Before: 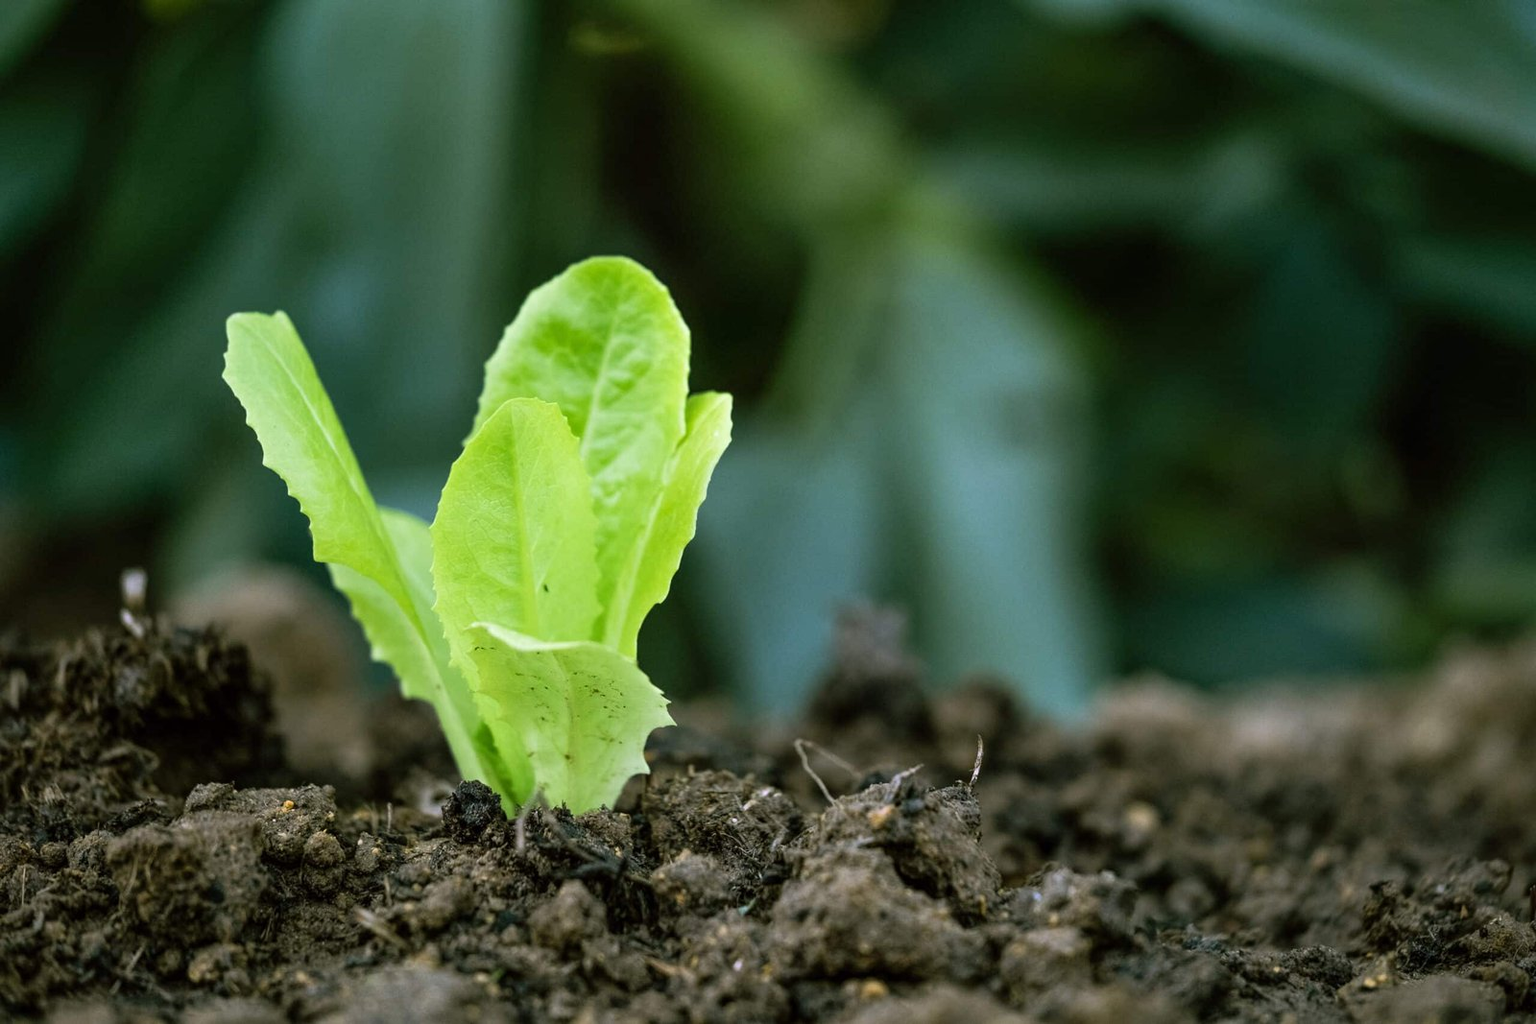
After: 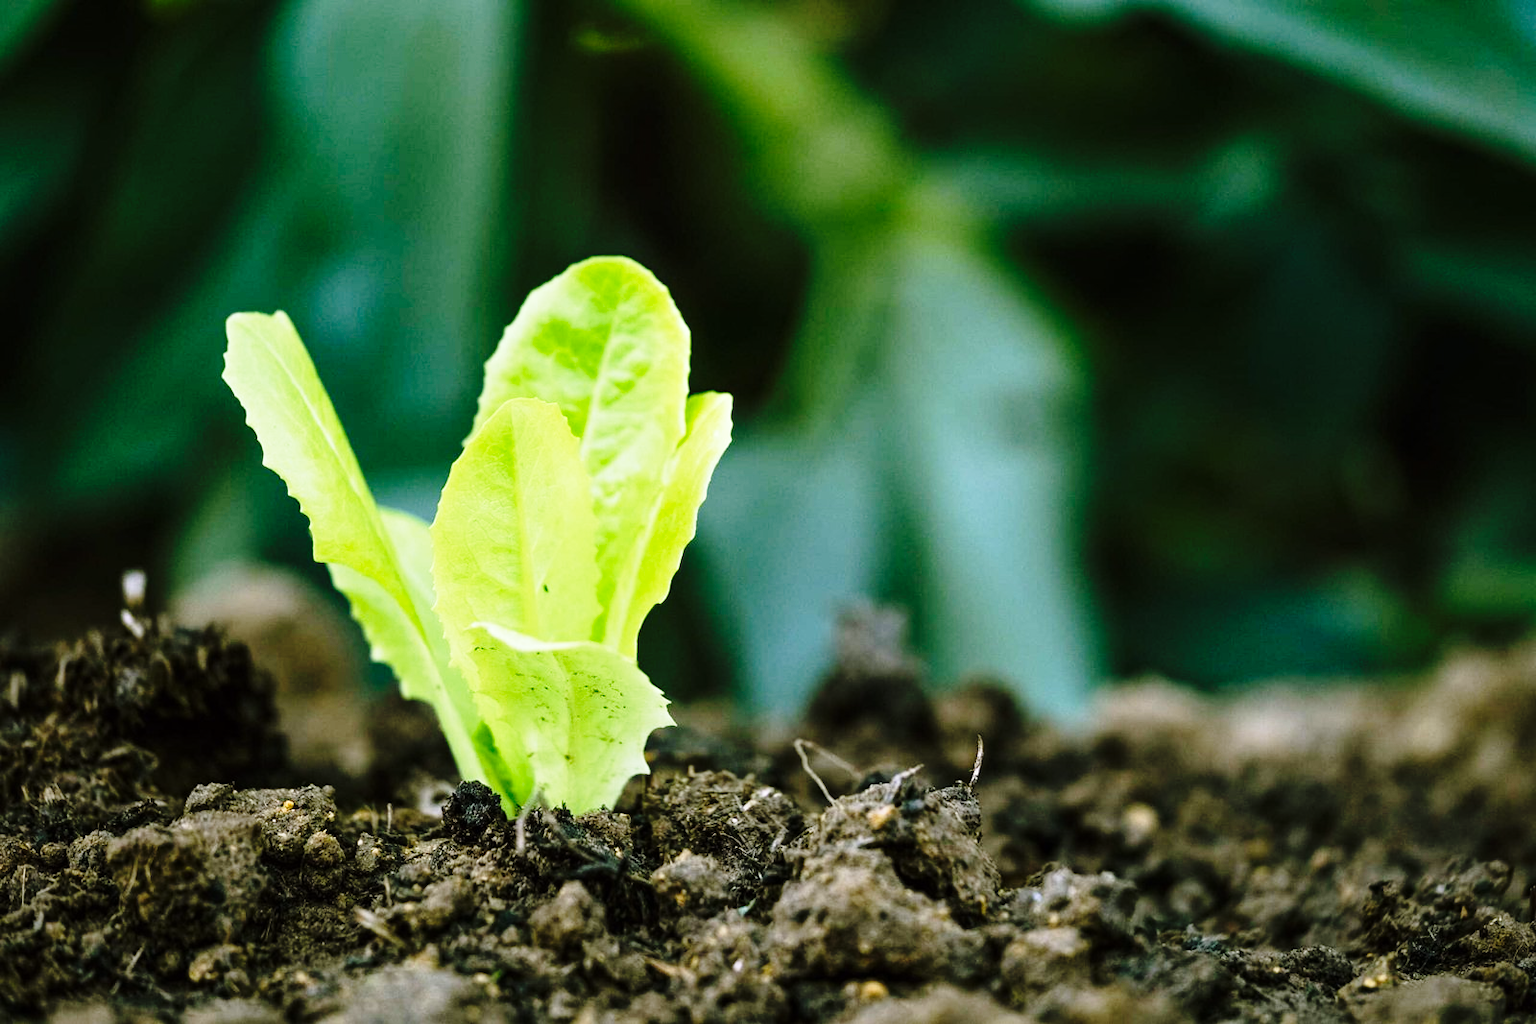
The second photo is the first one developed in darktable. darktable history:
white balance: emerald 1
color balance: mode lift, gamma, gain (sRGB)
base curve: curves: ch0 [(0, 0) (0.04, 0.03) (0.133, 0.232) (0.448, 0.748) (0.843, 0.968) (1, 1)], preserve colors none
